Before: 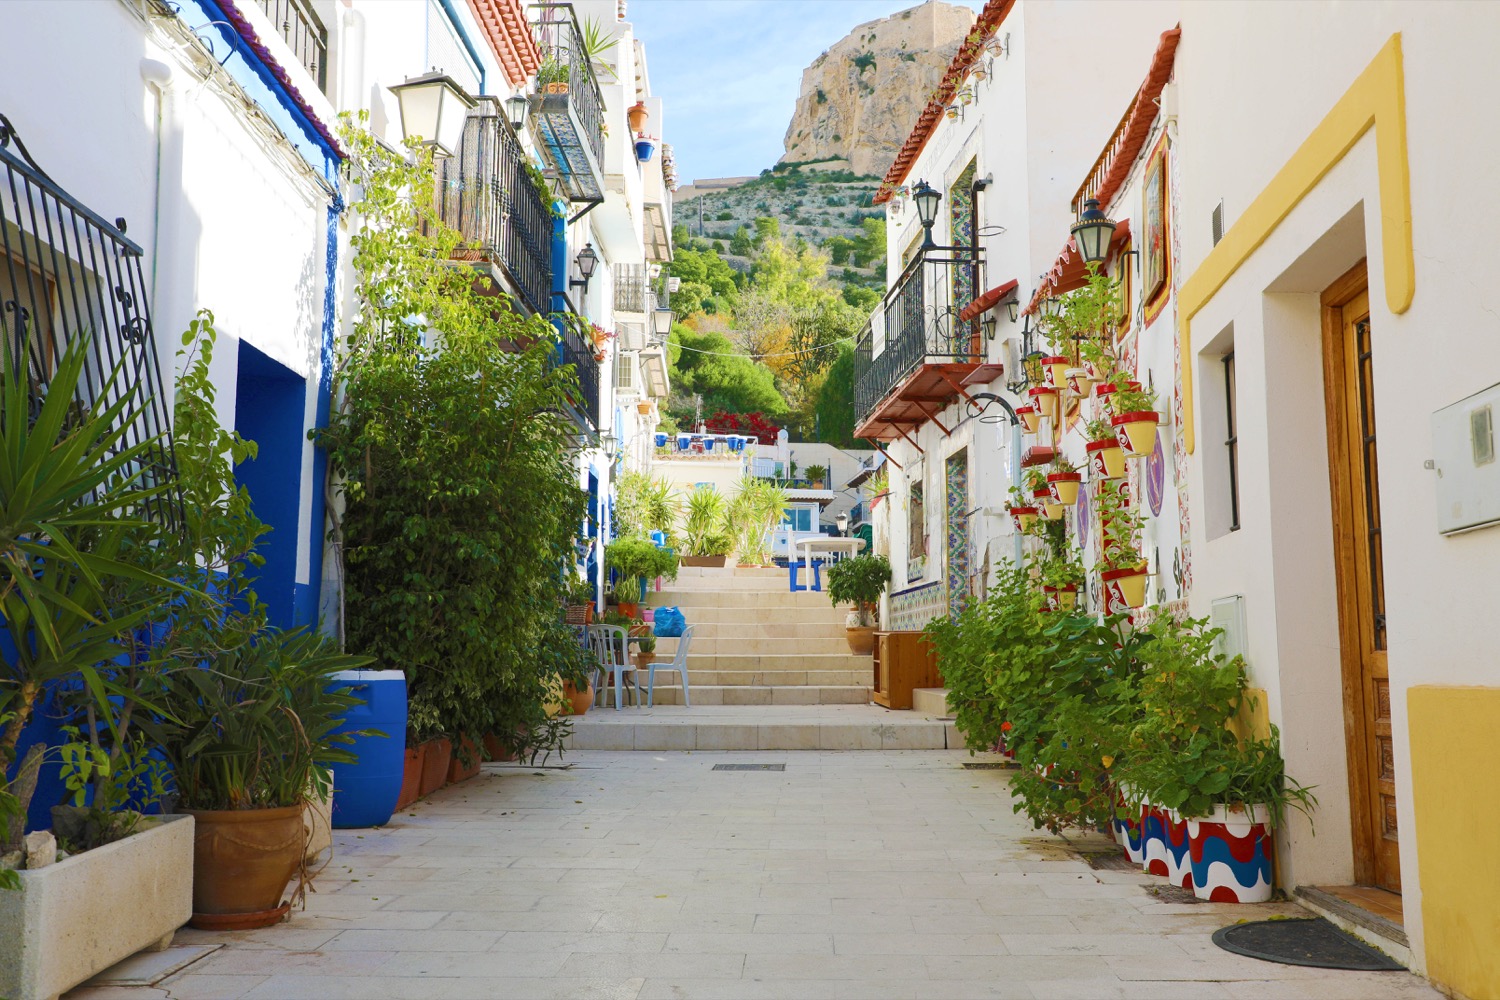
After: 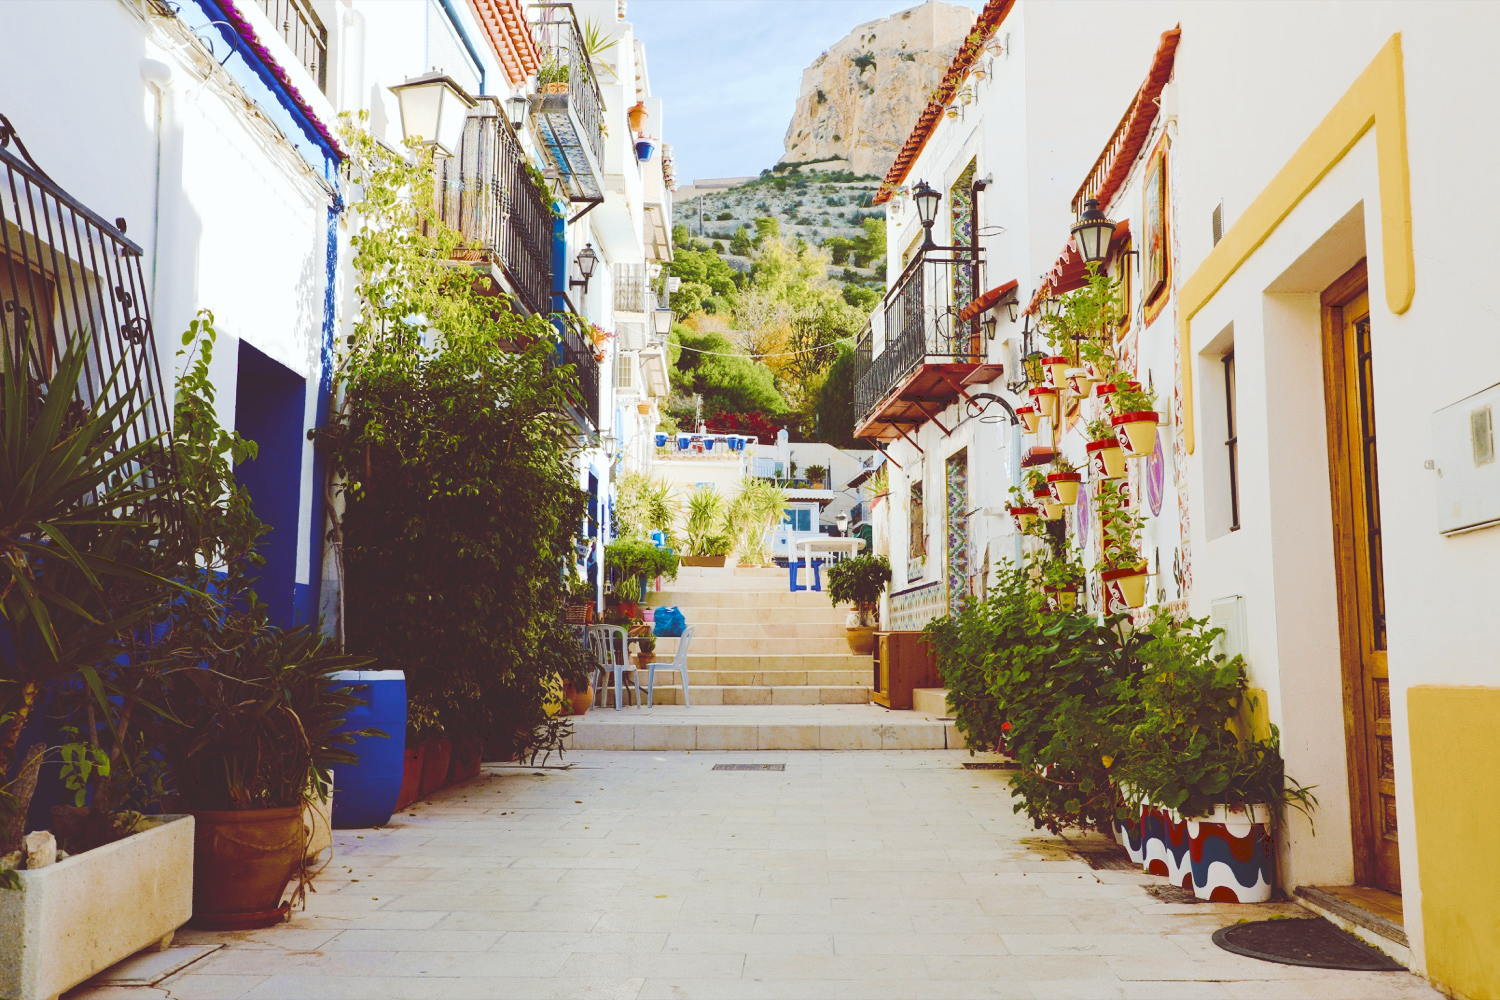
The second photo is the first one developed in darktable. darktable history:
tone curve: curves: ch0 [(0, 0) (0.003, 0.178) (0.011, 0.177) (0.025, 0.177) (0.044, 0.178) (0.069, 0.178) (0.1, 0.18) (0.136, 0.183) (0.177, 0.199) (0.224, 0.227) (0.277, 0.278) (0.335, 0.357) (0.399, 0.449) (0.468, 0.546) (0.543, 0.65) (0.623, 0.724) (0.709, 0.804) (0.801, 0.868) (0.898, 0.921) (1, 1)], preserve colors none
color look up table: target L [94.74, 95.08, 87.25, 87.79, 76.79, 54.02, 52.24, 52.19, 49.82, 29.69, 26.75, 7.028, 200.37, 94.85, 77.84, 70.85, 56.5, 56.63, 53.75, 47.99, 41.38, 35.36, 29.91, 31.1, 11.82, 6.615, 84.83, 65.49, 61.21, 63.75, 53.71, 48.31, 53.93, 49.27, 45.74, 46.06, 39.38, 31.93, 27.55, 33.33, 13.56, 14.67, 8.932, 74.64, 72.18, 59.55, 49.29, 44.66, 24.95], target a [-12, -6.388, -38.22, -47, -55.25, -35.87, -5.494, -26.04, -3.475, -12.43, -14.6, 39.29, 0, 3.366, 20.89, 22, 49.4, 36.27, 20.12, 53.96, 53.4, 35.47, 10.98, 9.374, 48.96, 38.09, 32.4, 0.281, 28.75, 70.3, 58.48, 15.17, 85.39, 31.08, 3.57, 62.82, 50.28, 37.21, 14.21, 51.34, 55.56, 60.85, 43.53, -28.74, -10.32, -16.75, -17.19, -0.054, -0.512], target b [64.57, 23.05, 67.59, -7.744, 26.33, 46.67, 46.4, 15.98, 38.15, 5.663, 45.52, 11.61, 0, 1.708, 9.135, 35.86, 31.45, 55.24, 19.83, 13.02, 70.58, 37.78, 51.04, 8.3, 19.87, 10.87, -19.89, 1.903, -3.586, -52.93, -10.41, -70.74, -60.32, -21.22, 3.386, -36.78, -11.64, -5.974, -38.13, -49.66, -34.12, -57.65, 14.8, -28.87, -35.05, -50.12, -16.7, -35.92, -10.79], num patches 49
